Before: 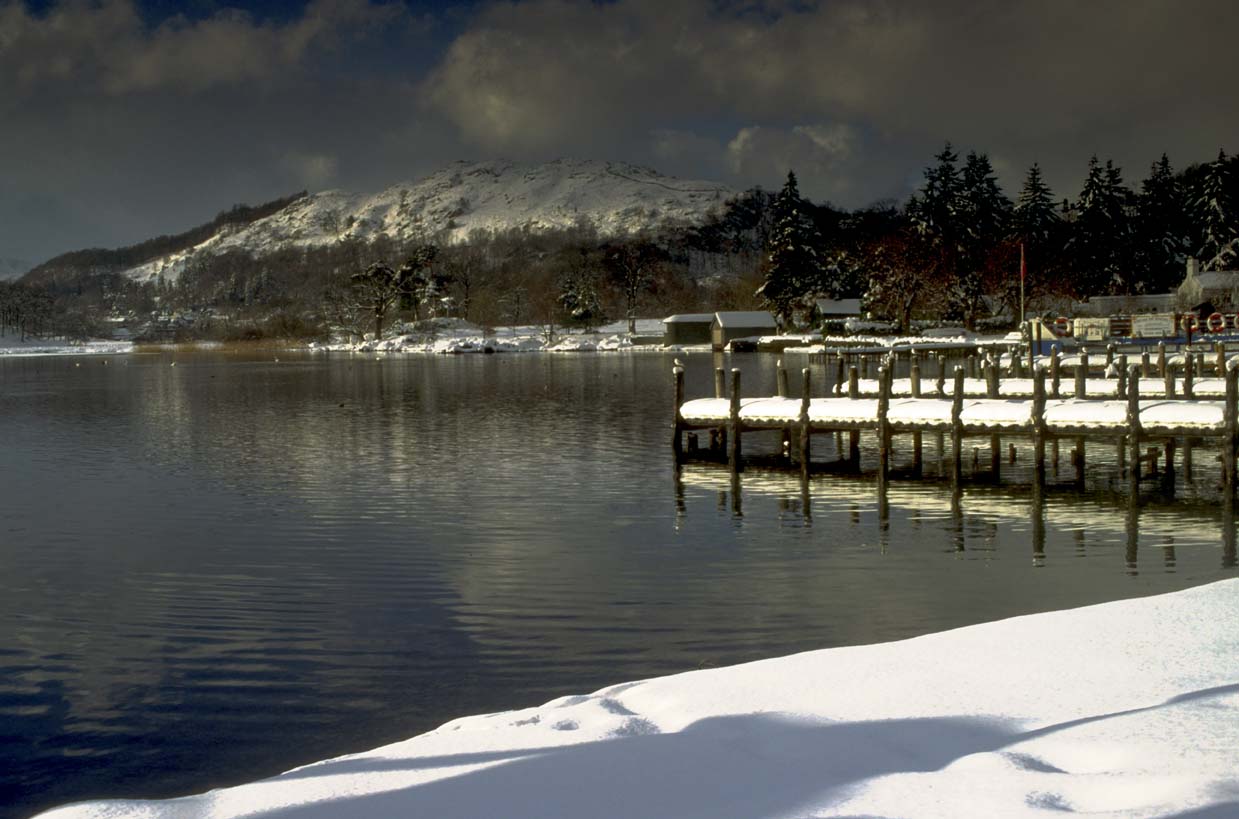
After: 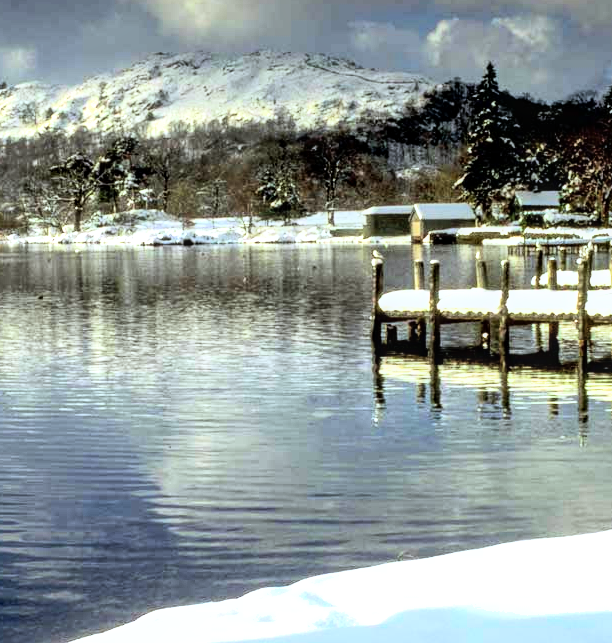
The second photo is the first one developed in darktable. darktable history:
local contrast: on, module defaults
rgb curve: curves: ch0 [(0, 0) (0.21, 0.15) (0.24, 0.21) (0.5, 0.75) (0.75, 0.96) (0.89, 0.99) (1, 1)]; ch1 [(0, 0.02) (0.21, 0.13) (0.25, 0.2) (0.5, 0.67) (0.75, 0.9) (0.89, 0.97) (1, 1)]; ch2 [(0, 0.02) (0.21, 0.13) (0.25, 0.2) (0.5, 0.67) (0.75, 0.9) (0.89, 0.97) (1, 1)], compensate middle gray true
crop and rotate: angle 0.02°, left 24.353%, top 13.219%, right 26.156%, bottom 8.224%
exposure: black level correction 0, exposure 1.198 EV, compensate exposure bias true, compensate highlight preservation false
shadows and highlights: on, module defaults
color calibration: x 0.367, y 0.379, temperature 4395.86 K
